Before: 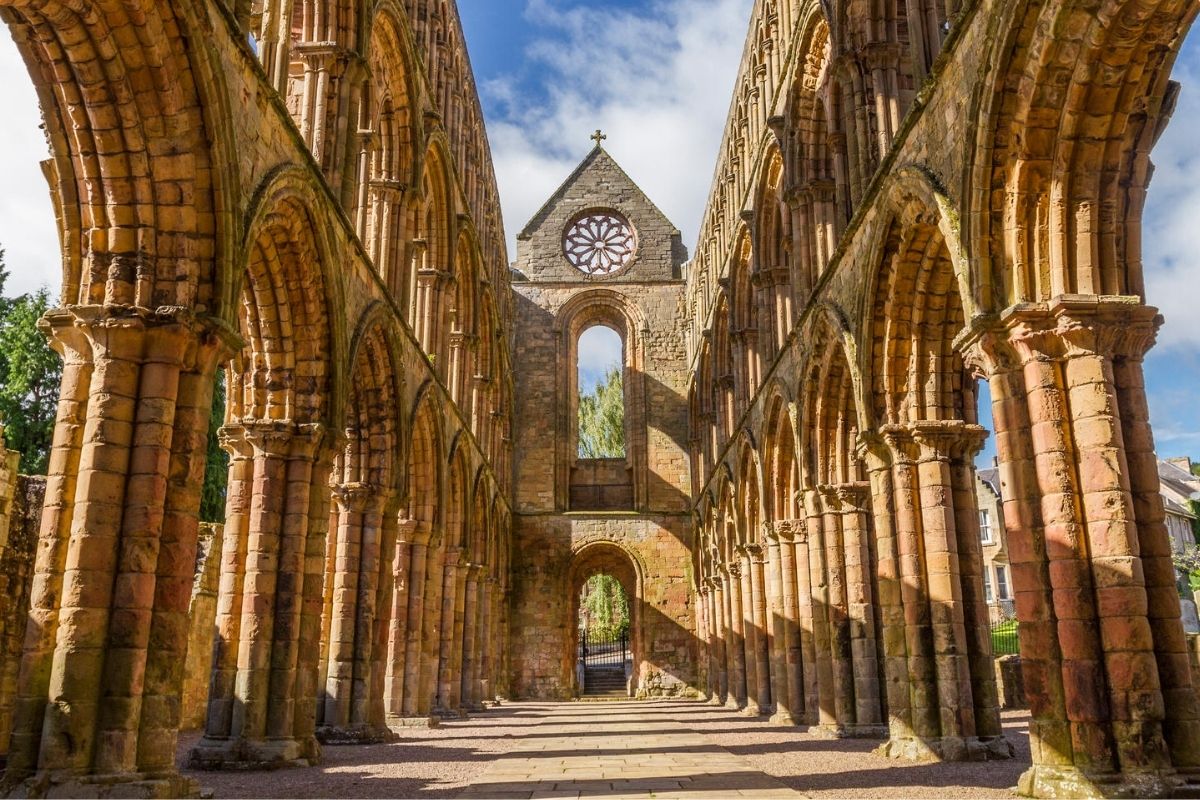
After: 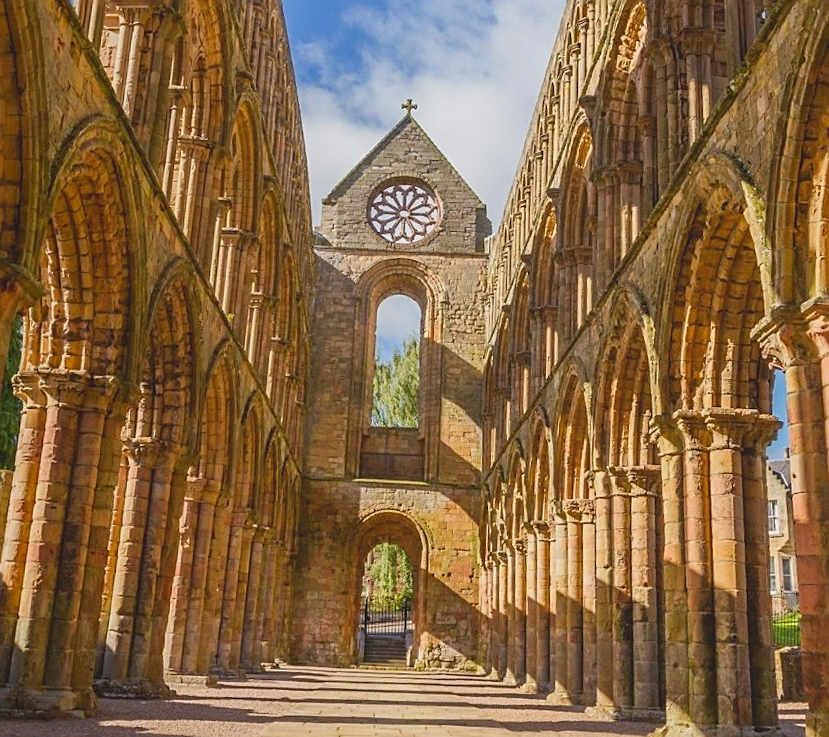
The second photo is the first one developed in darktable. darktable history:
exposure: exposure 0.2 EV, compensate highlight preservation false
crop and rotate: angle -3.27°, left 14.277%, top 0.028%, right 10.766%, bottom 0.028%
sharpen: on, module defaults
local contrast: detail 70%
